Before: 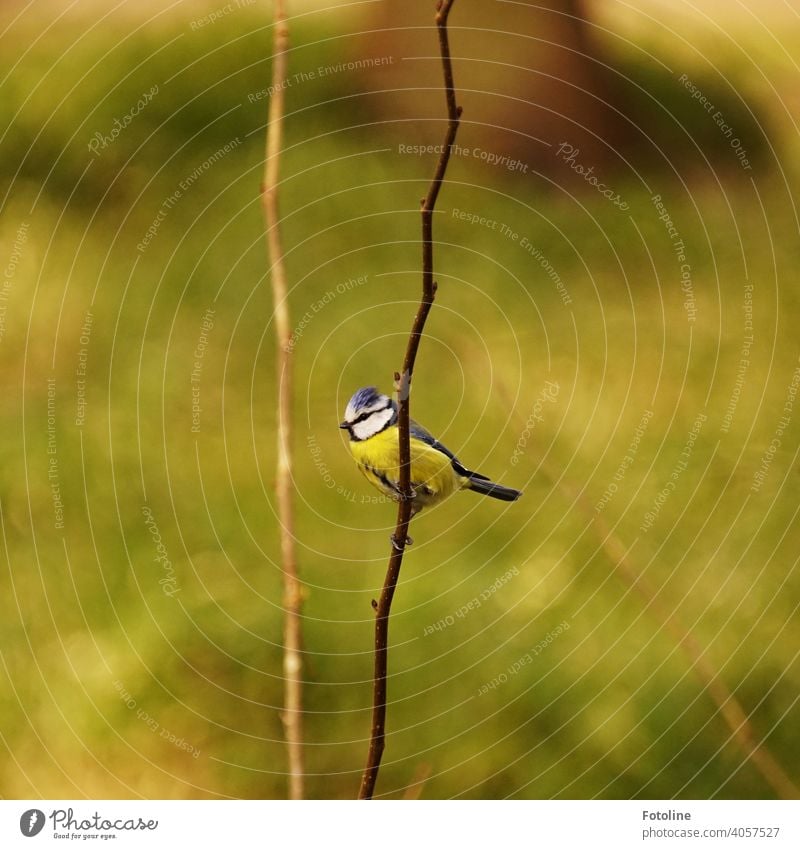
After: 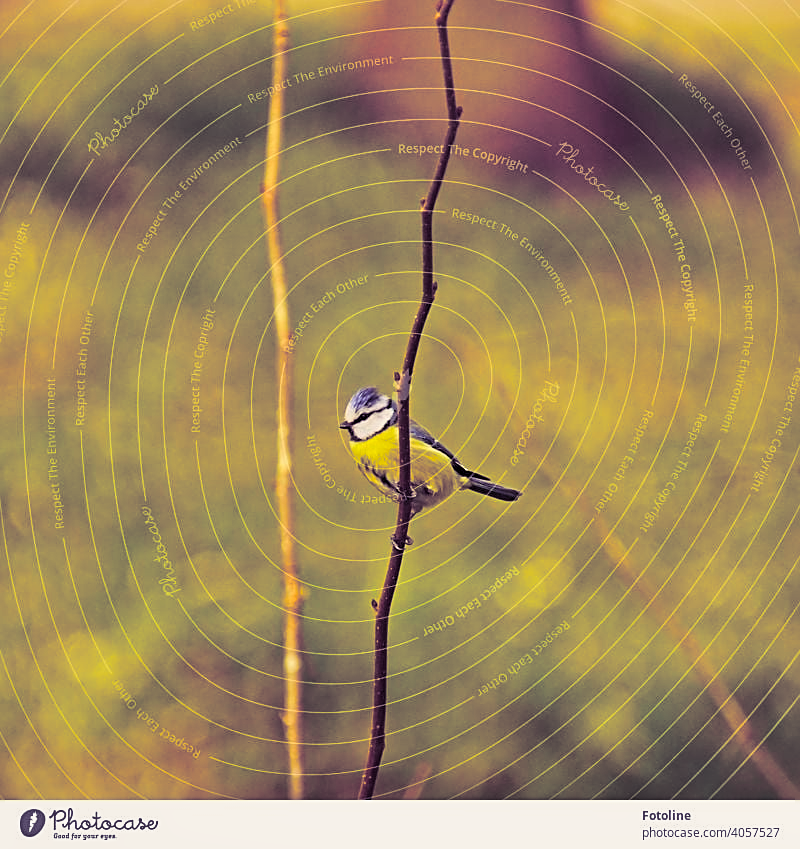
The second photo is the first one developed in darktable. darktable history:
tone equalizer: -8 EV -0.002 EV, -7 EV 0.005 EV, -6 EV -0.008 EV, -5 EV 0.007 EV, -4 EV -0.042 EV, -3 EV -0.233 EV, -2 EV -0.662 EV, -1 EV -0.983 EV, +0 EV -0.969 EV, smoothing diameter 2%, edges refinement/feathering 20, mask exposure compensation -1.57 EV, filter diffusion 5
split-toning: shadows › hue 255.6°, shadows › saturation 0.66, highlights › hue 43.2°, highlights › saturation 0.68, balance -50.1
shadows and highlights: shadows 12, white point adjustment 1.2, soften with gaussian
base curve: curves: ch0 [(0, 0) (0.666, 0.806) (1, 1)]
contrast brightness saturation: brightness 0.09, saturation 0.19
sharpen: radius 1.967
exposure: exposure 0.515 EV, compensate highlight preservation false
